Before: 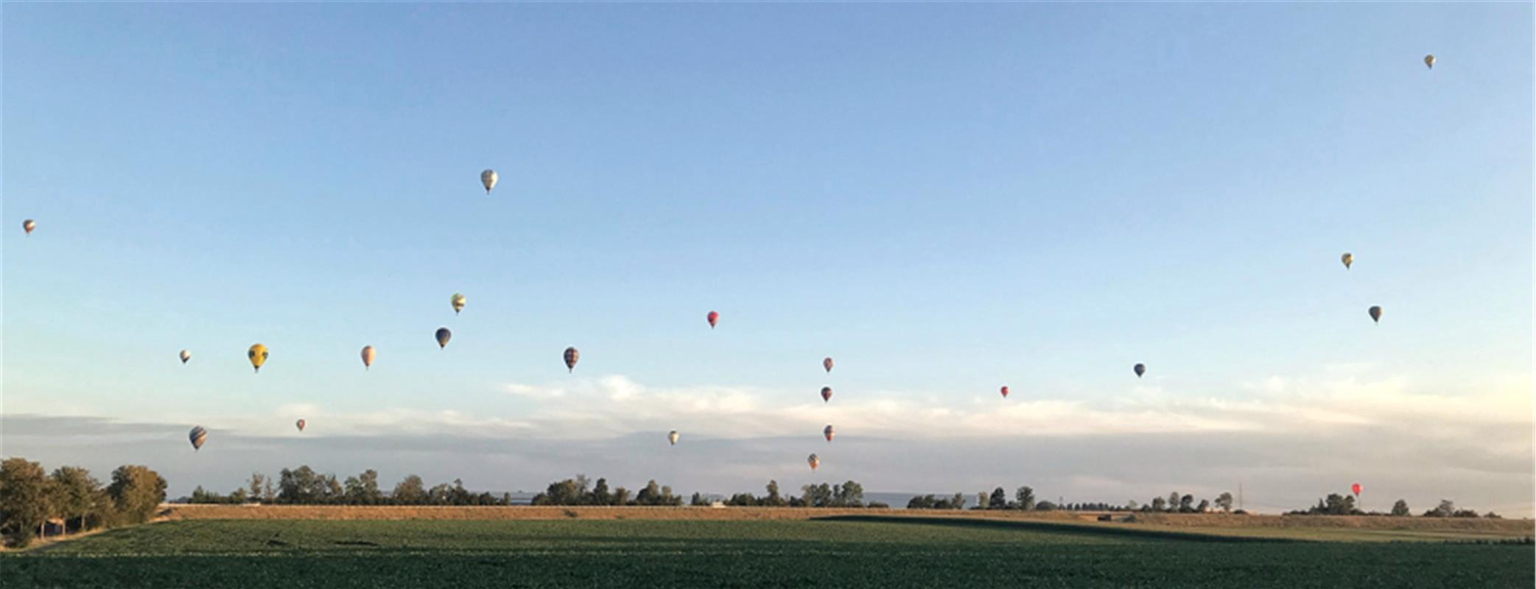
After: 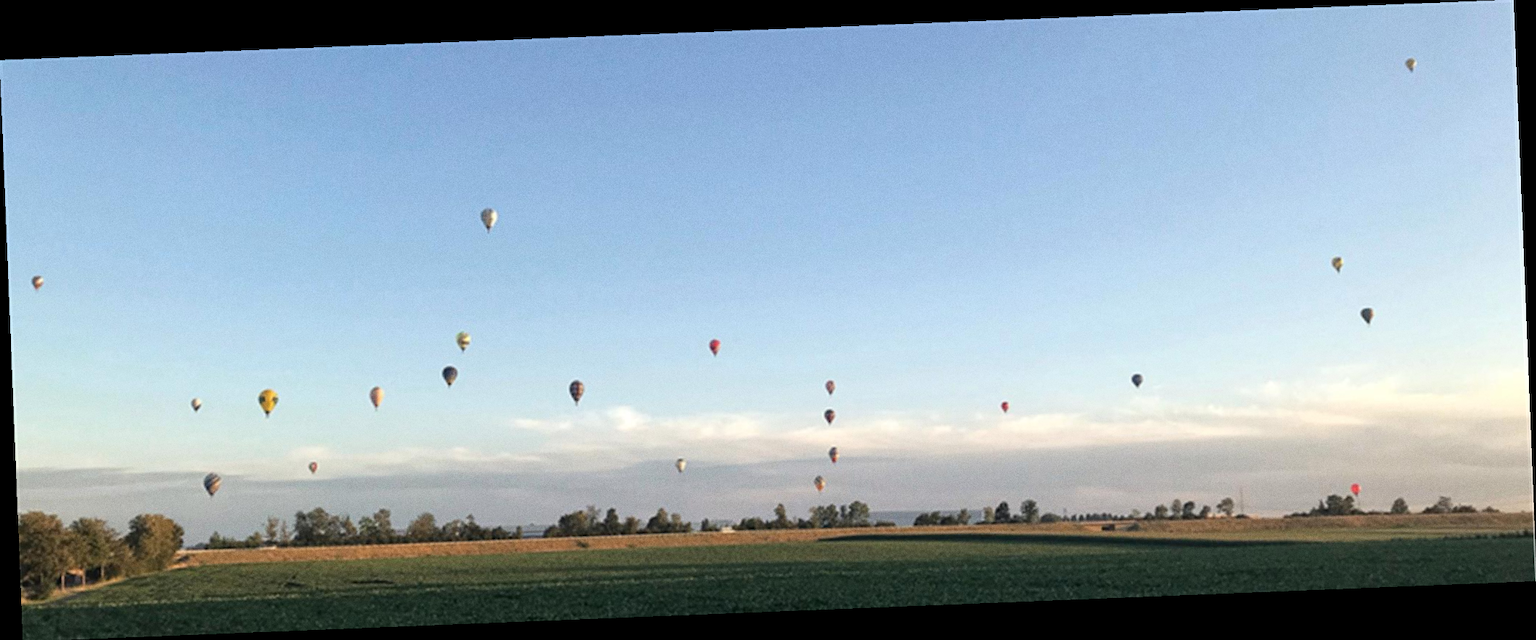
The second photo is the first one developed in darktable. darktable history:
grain: coarseness 0.47 ISO
rotate and perspective: rotation -2.29°, automatic cropping off
